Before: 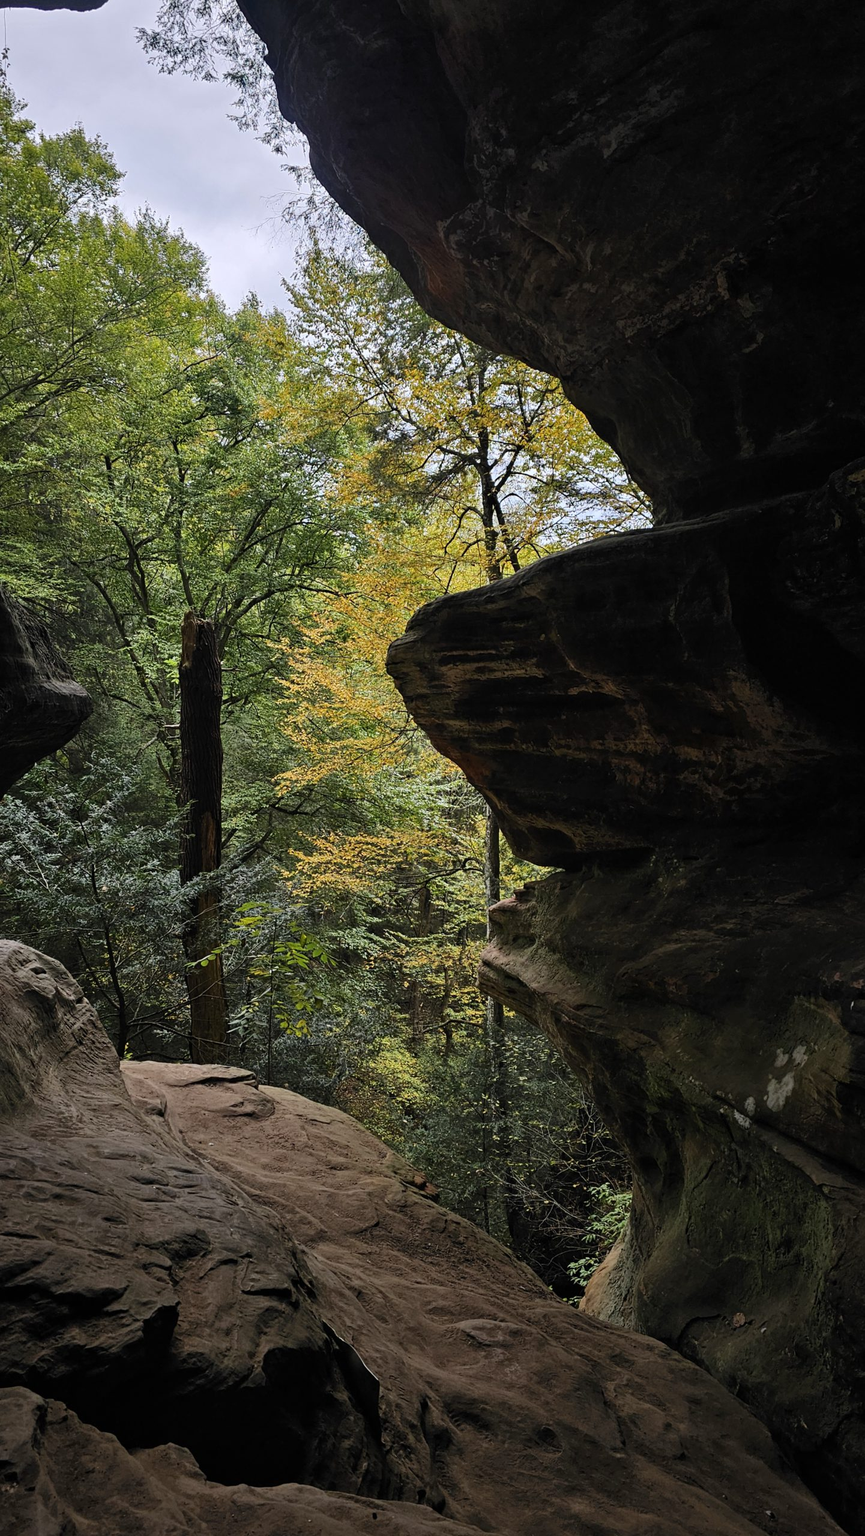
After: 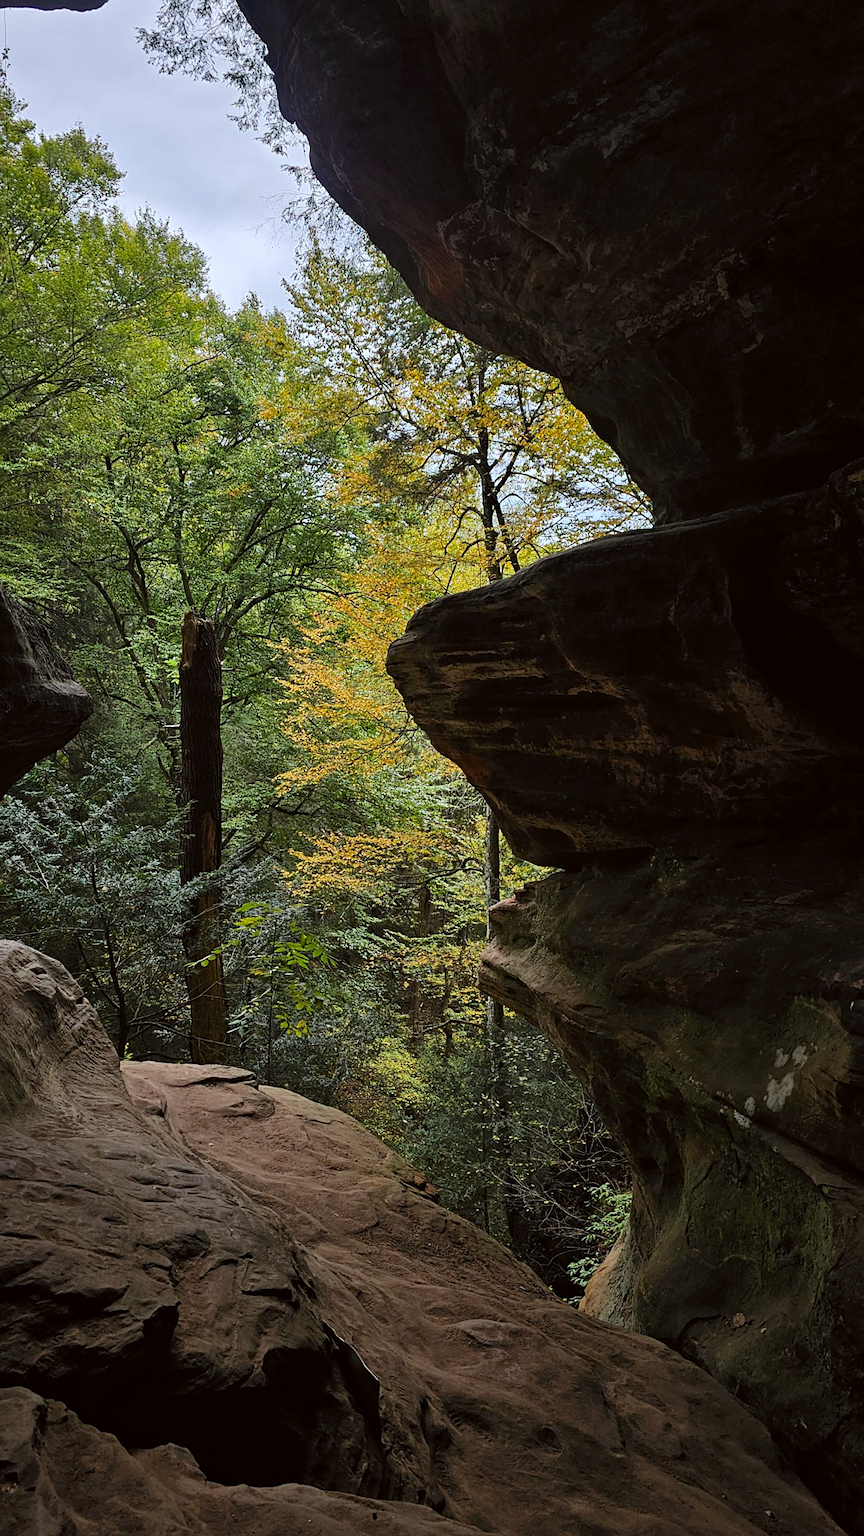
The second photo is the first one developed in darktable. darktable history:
color correction: highlights a* -2.95, highlights b* -2.48, shadows a* 2.05, shadows b* 2.73
sharpen: amount 0.206
